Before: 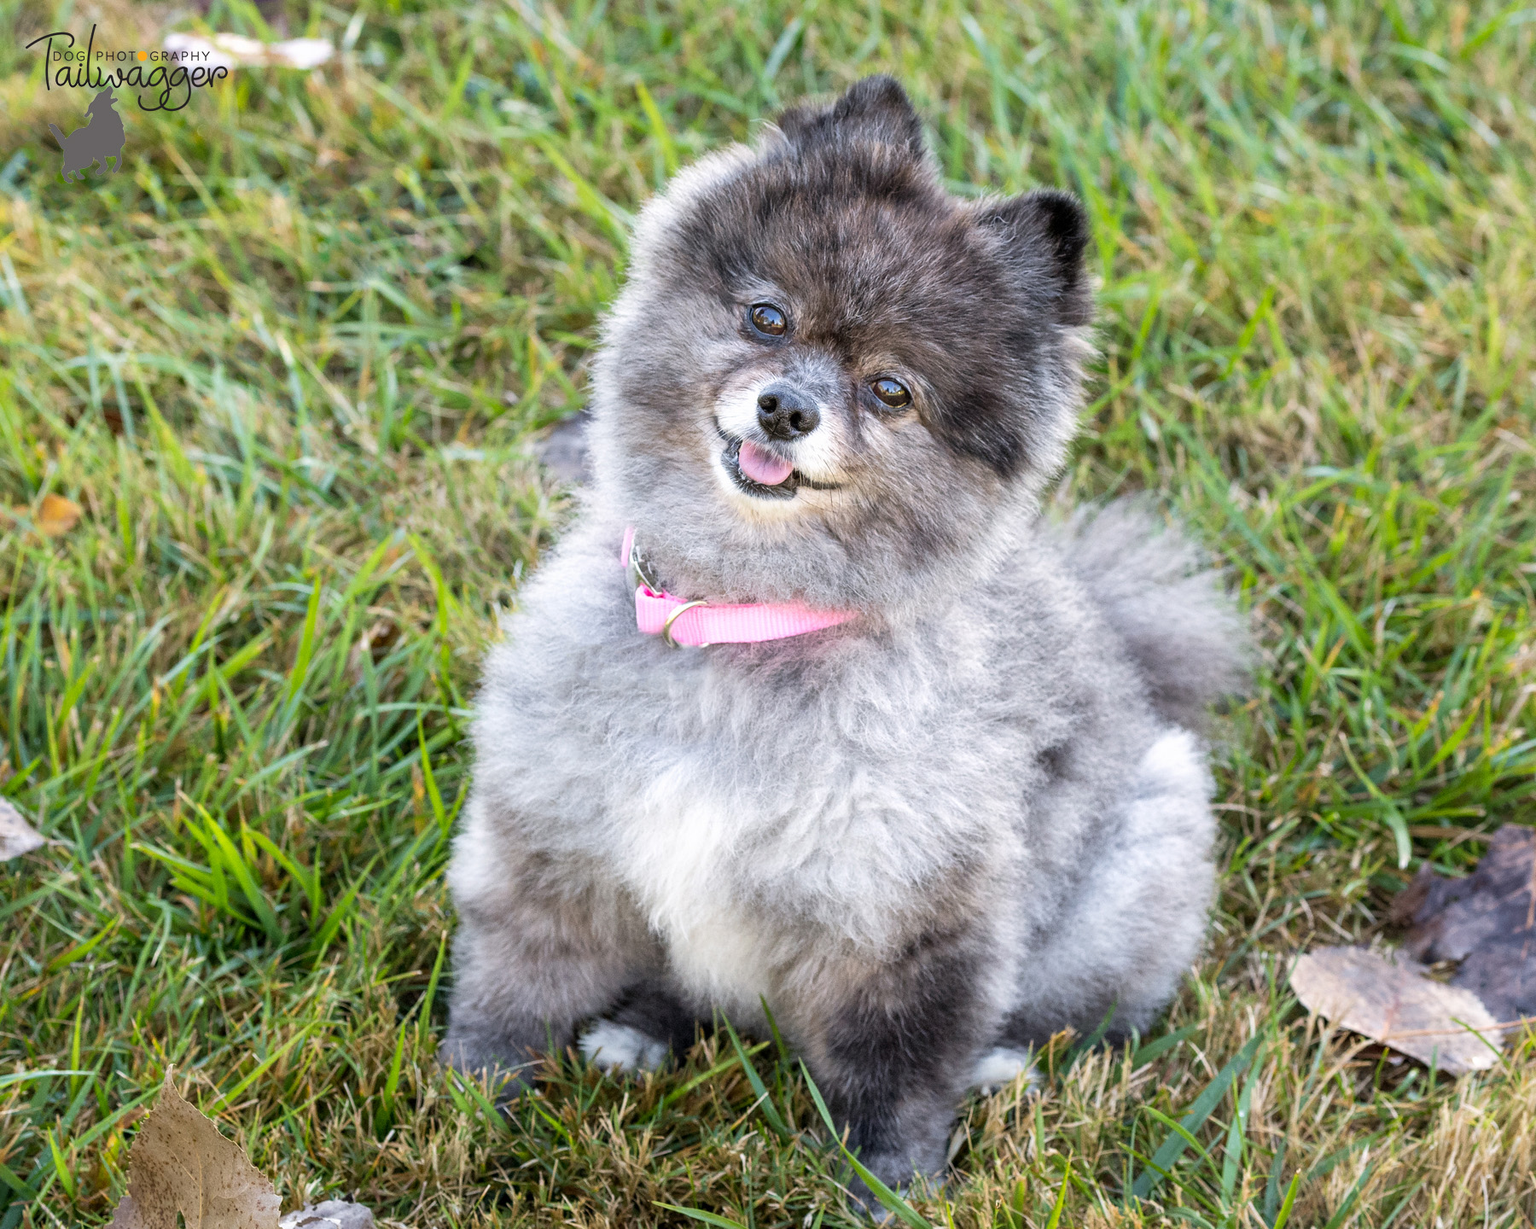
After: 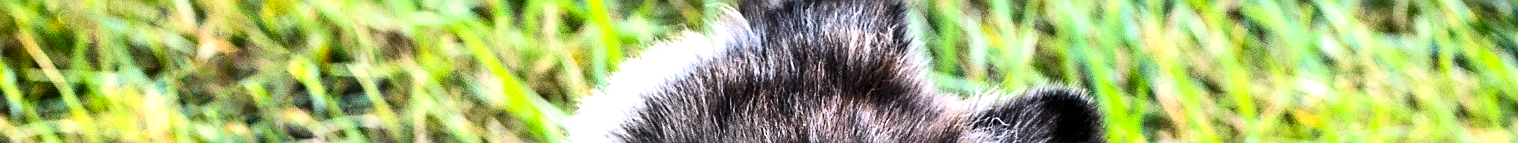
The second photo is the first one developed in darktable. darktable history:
contrast brightness saturation: contrast 0.18, saturation 0.3
sharpen: on, module defaults
crop and rotate: left 9.644%, top 9.491%, right 6.021%, bottom 80.509%
tone equalizer: -8 EV -1.08 EV, -7 EV -1.01 EV, -6 EV -0.867 EV, -5 EV -0.578 EV, -3 EV 0.578 EV, -2 EV 0.867 EV, -1 EV 1.01 EV, +0 EV 1.08 EV, edges refinement/feathering 500, mask exposure compensation -1.57 EV, preserve details no
